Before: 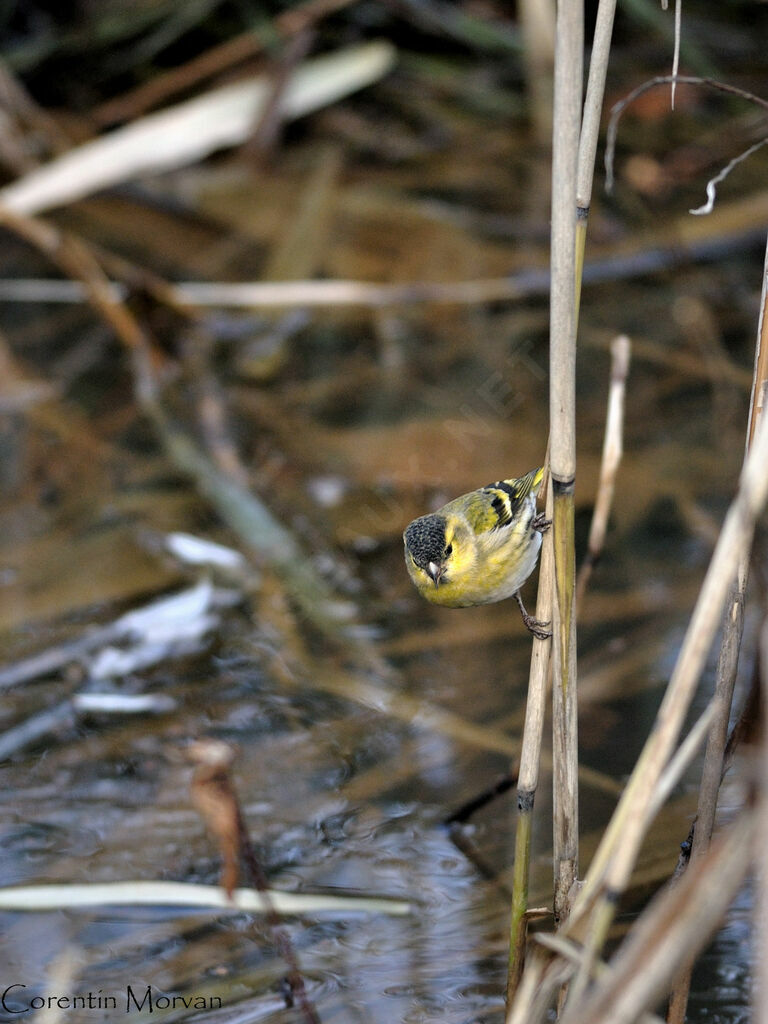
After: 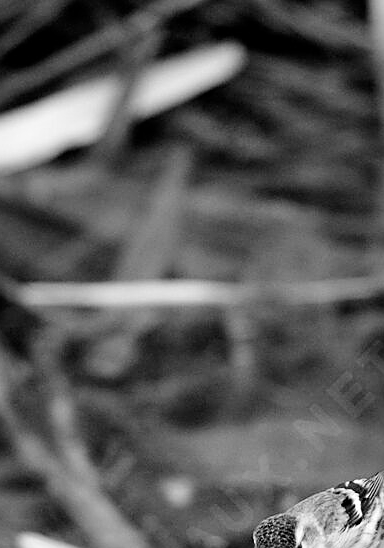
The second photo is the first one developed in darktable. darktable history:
monochrome: a 32, b 64, size 2.3
crop: left 19.556%, right 30.401%, bottom 46.458%
tone equalizer: on, module defaults
sharpen: on, module defaults
tone curve: curves: ch0 [(0, 0) (0.004, 0.001) (0.133, 0.112) (0.325, 0.362) (0.832, 0.893) (1, 1)], color space Lab, linked channels, preserve colors none
